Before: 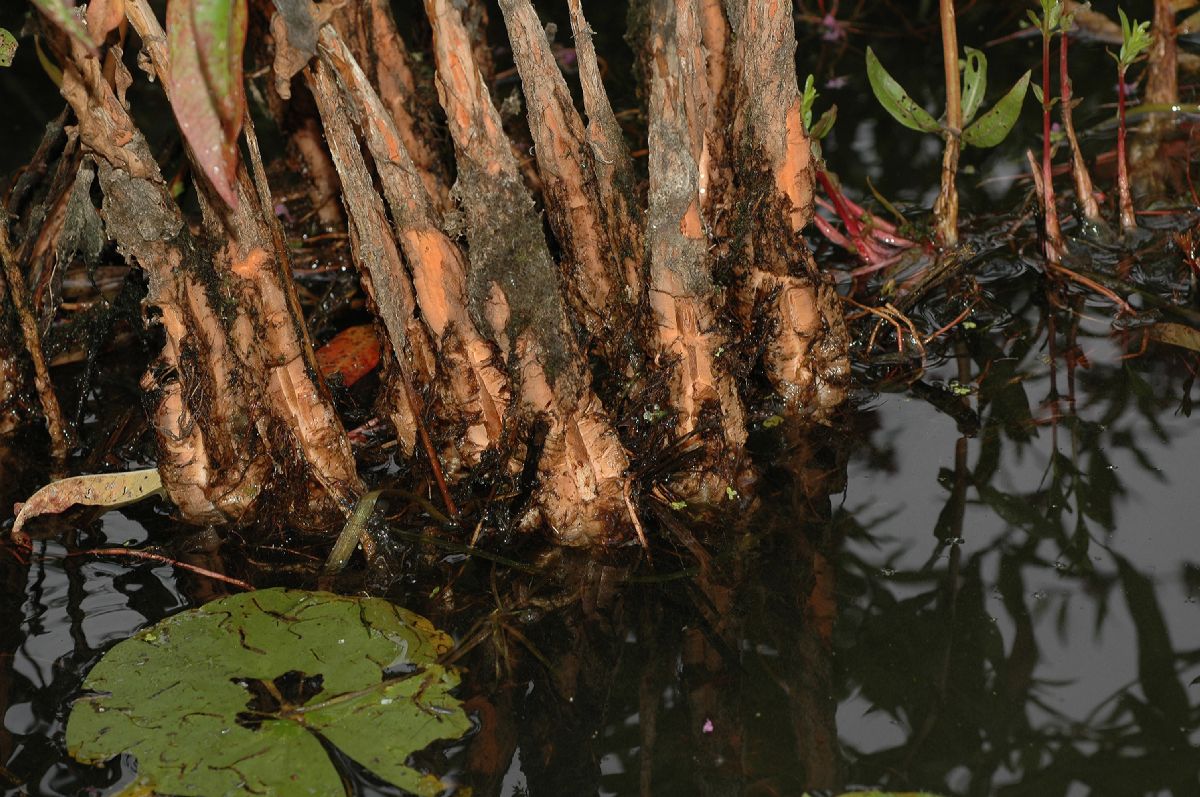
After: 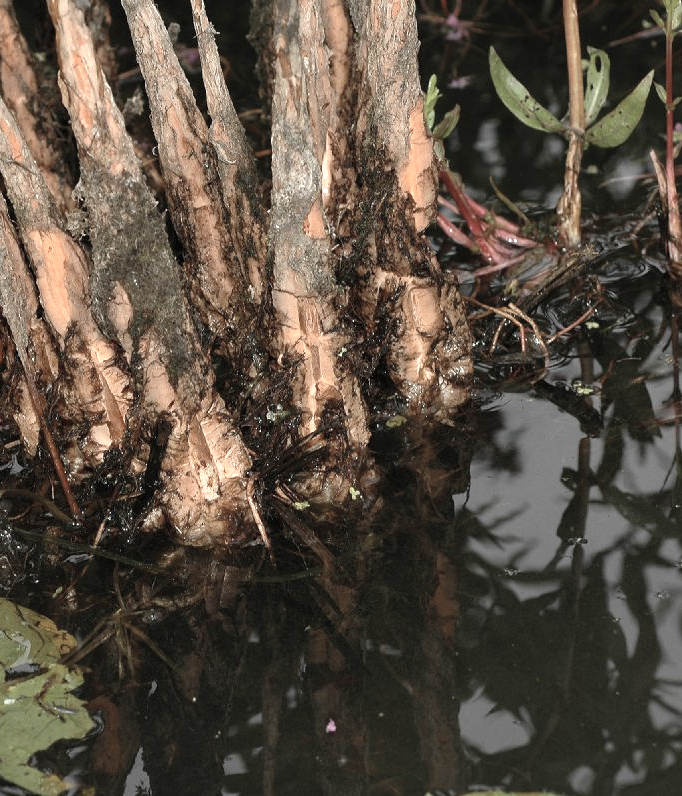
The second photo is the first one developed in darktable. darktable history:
crop: left 31.482%, top 0.013%, right 11.664%
exposure: exposure 0.777 EV, compensate highlight preservation false
color zones: curves: ch1 [(0, 0.292) (0.001, 0.292) (0.2, 0.264) (0.4, 0.248) (0.6, 0.248) (0.8, 0.264) (0.999, 0.292) (1, 0.292)]
